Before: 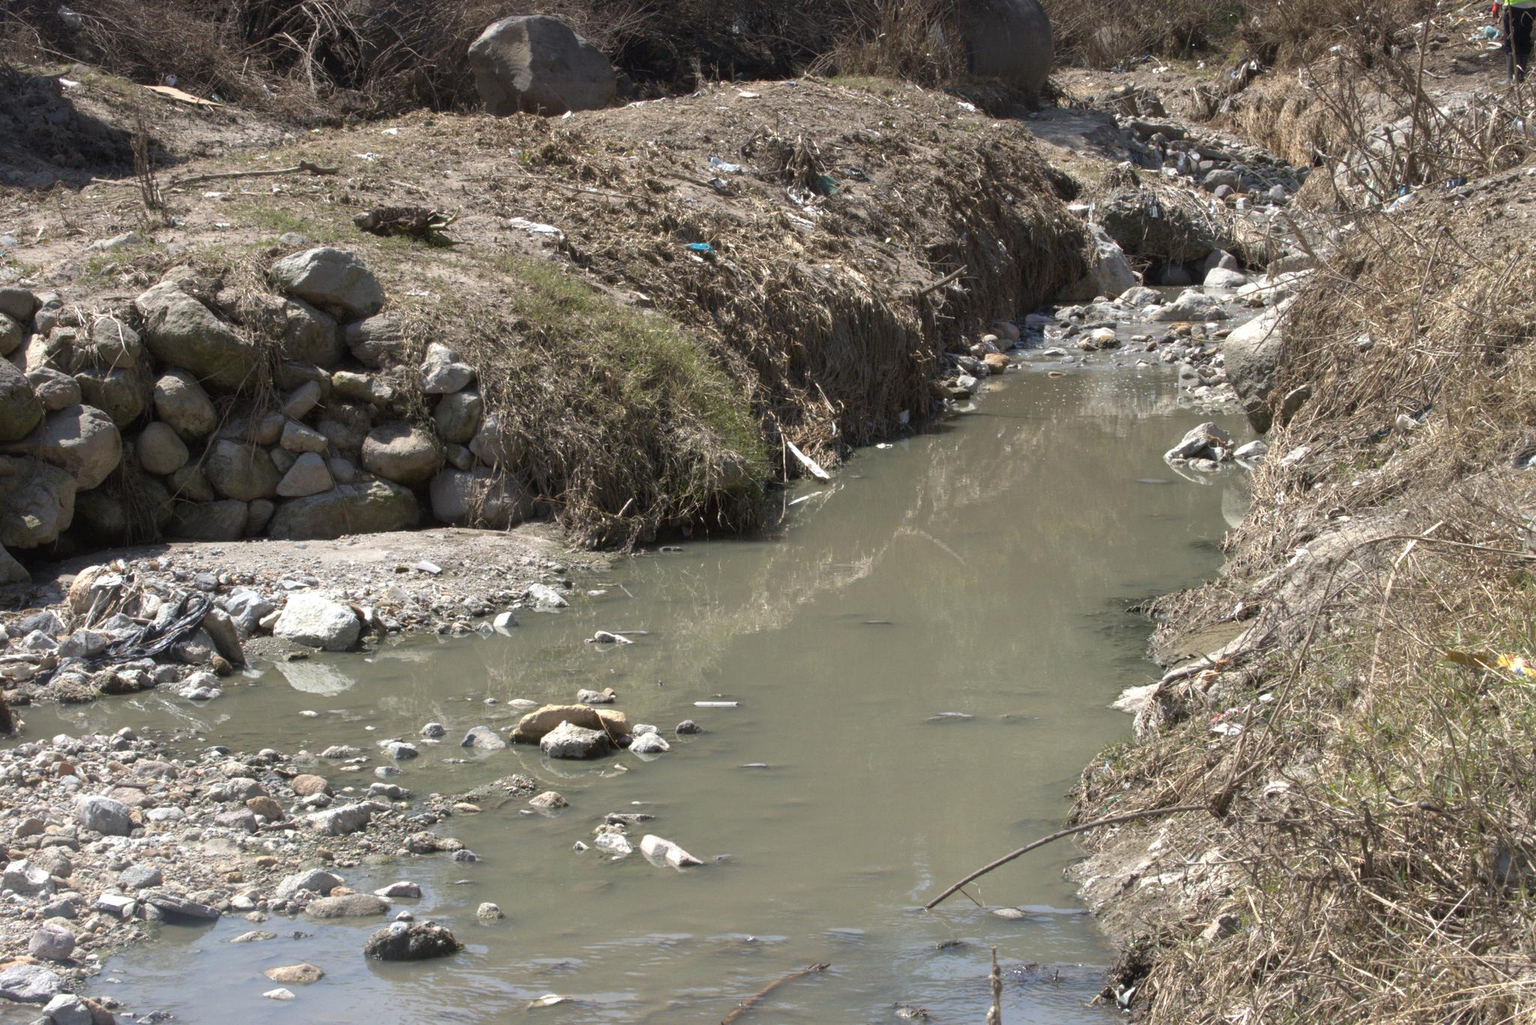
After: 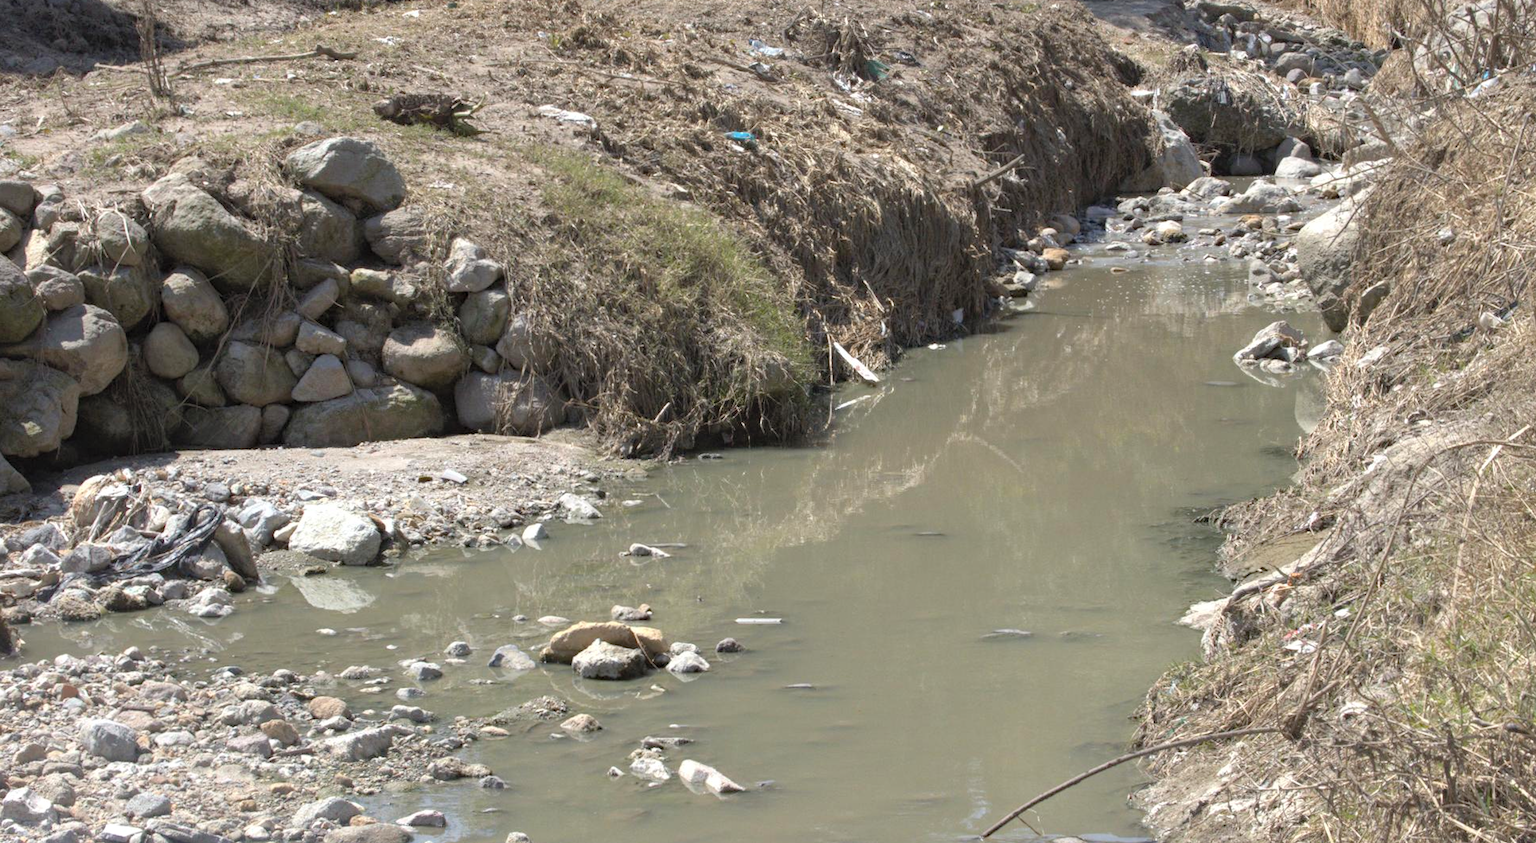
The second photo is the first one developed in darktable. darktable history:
crop and rotate: angle 0.106°, top 11.583%, right 5.463%, bottom 10.626%
contrast brightness saturation: brightness 0.145
tone equalizer: on, module defaults
haze removal: compatibility mode true, adaptive false
